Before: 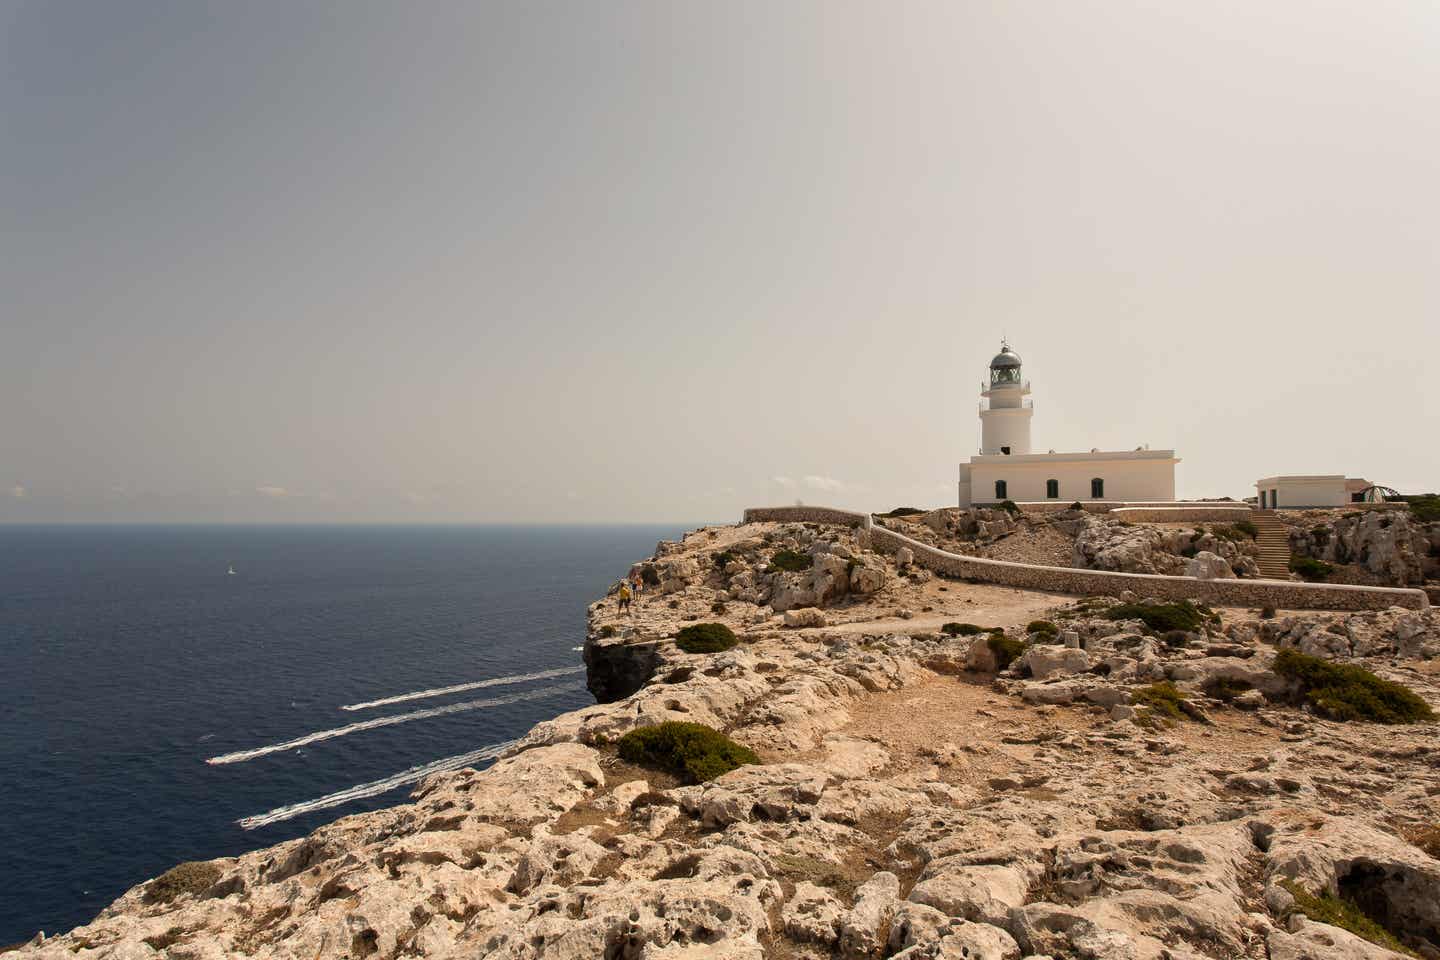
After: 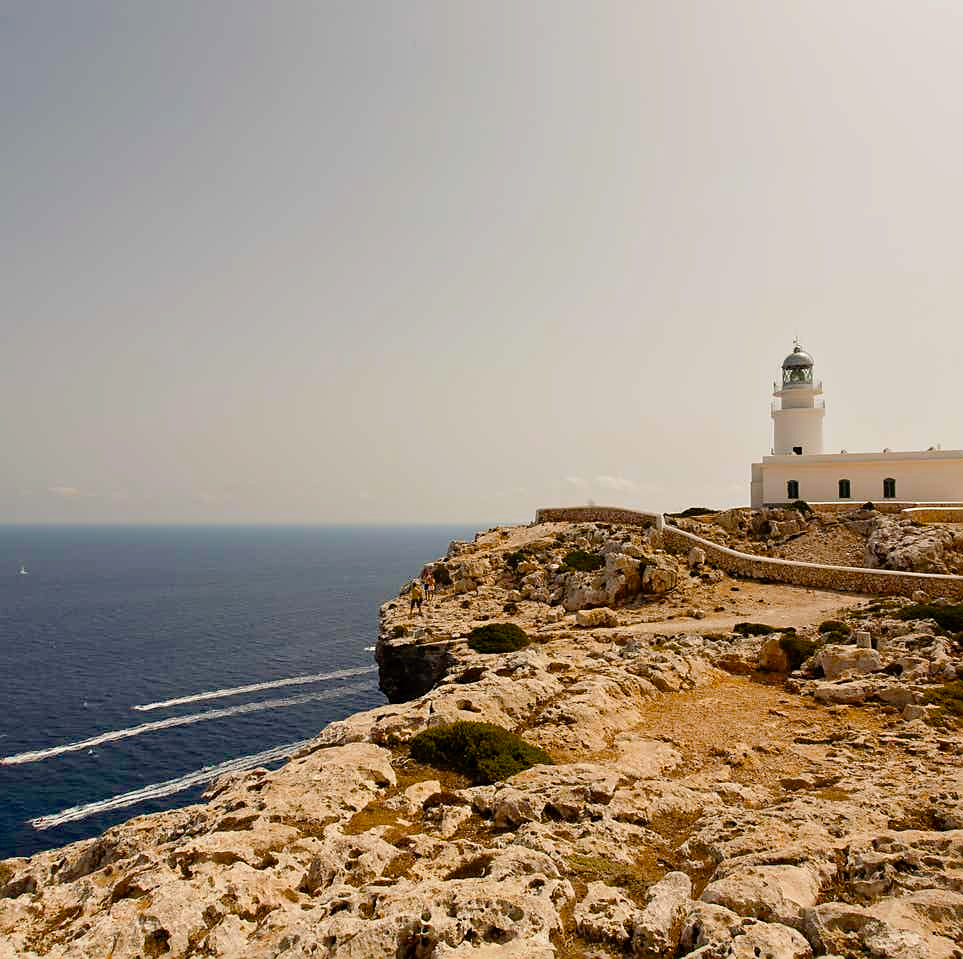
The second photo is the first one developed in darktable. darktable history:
tone curve: curves: ch0 [(0, 0) (0.07, 0.052) (0.23, 0.254) (0.486, 0.53) (0.822, 0.825) (0.994, 0.955)]; ch1 [(0, 0) (0.226, 0.261) (0.379, 0.442) (0.469, 0.472) (0.495, 0.495) (0.514, 0.504) (0.561, 0.568) (0.59, 0.612) (1, 1)]; ch2 [(0, 0) (0.269, 0.299) (0.459, 0.441) (0.498, 0.499) (0.523, 0.52) (0.586, 0.569) (0.635, 0.617) (0.659, 0.681) (0.718, 0.764) (1, 1)], preserve colors none
sharpen: radius 1.911, amount 0.398, threshold 1.561
crop and rotate: left 14.455%, right 18.658%
color balance rgb: perceptual saturation grading › global saturation 30.915%, global vibrance 0.833%, saturation formula JzAzBz (2021)
